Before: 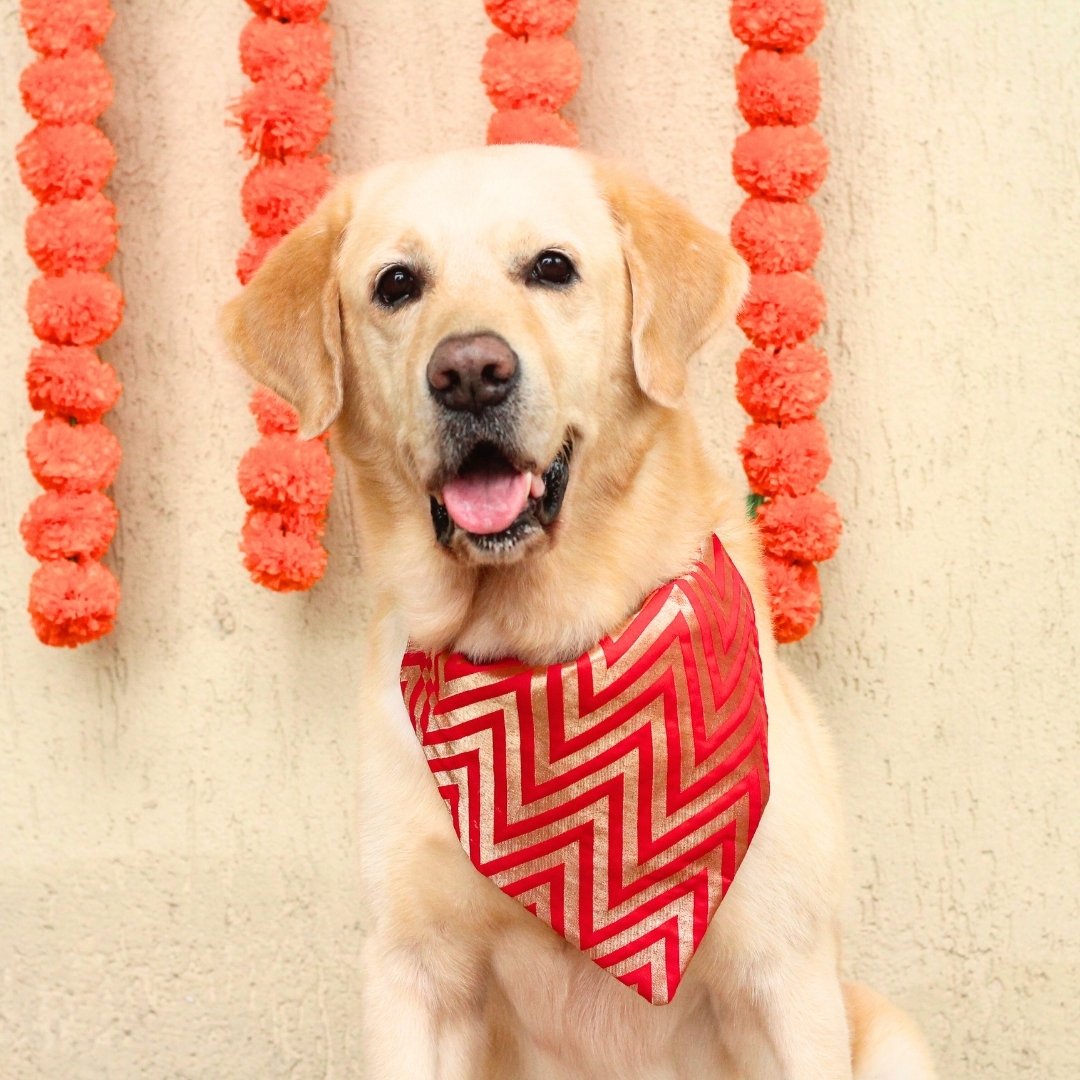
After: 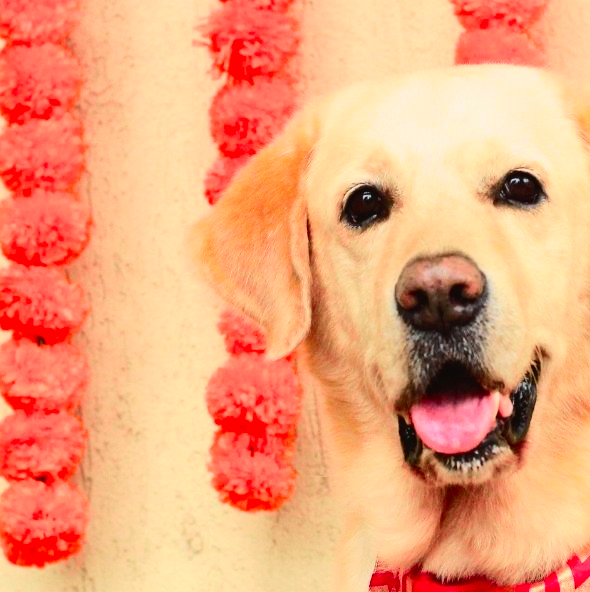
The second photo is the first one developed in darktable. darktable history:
tone curve: curves: ch0 [(0, 0.018) (0.036, 0.038) (0.15, 0.131) (0.27, 0.247) (0.503, 0.556) (0.763, 0.785) (1, 0.919)]; ch1 [(0, 0) (0.203, 0.158) (0.333, 0.283) (0.451, 0.417) (0.502, 0.5) (0.519, 0.522) (0.562, 0.588) (0.603, 0.664) (0.722, 0.813) (1, 1)]; ch2 [(0, 0) (0.29, 0.295) (0.404, 0.436) (0.497, 0.499) (0.521, 0.523) (0.561, 0.605) (0.639, 0.664) (0.712, 0.764) (1, 1)], color space Lab, independent channels, preserve colors none
tone equalizer: -8 EV -0.417 EV, -7 EV -0.389 EV, -6 EV -0.333 EV, -5 EV -0.222 EV, -3 EV 0.222 EV, -2 EV 0.333 EV, -1 EV 0.389 EV, +0 EV 0.417 EV, edges refinement/feathering 500, mask exposure compensation -1.57 EV, preserve details no
exposure: compensate highlight preservation false
crop and rotate: left 3.047%, top 7.509%, right 42.236%, bottom 37.598%
